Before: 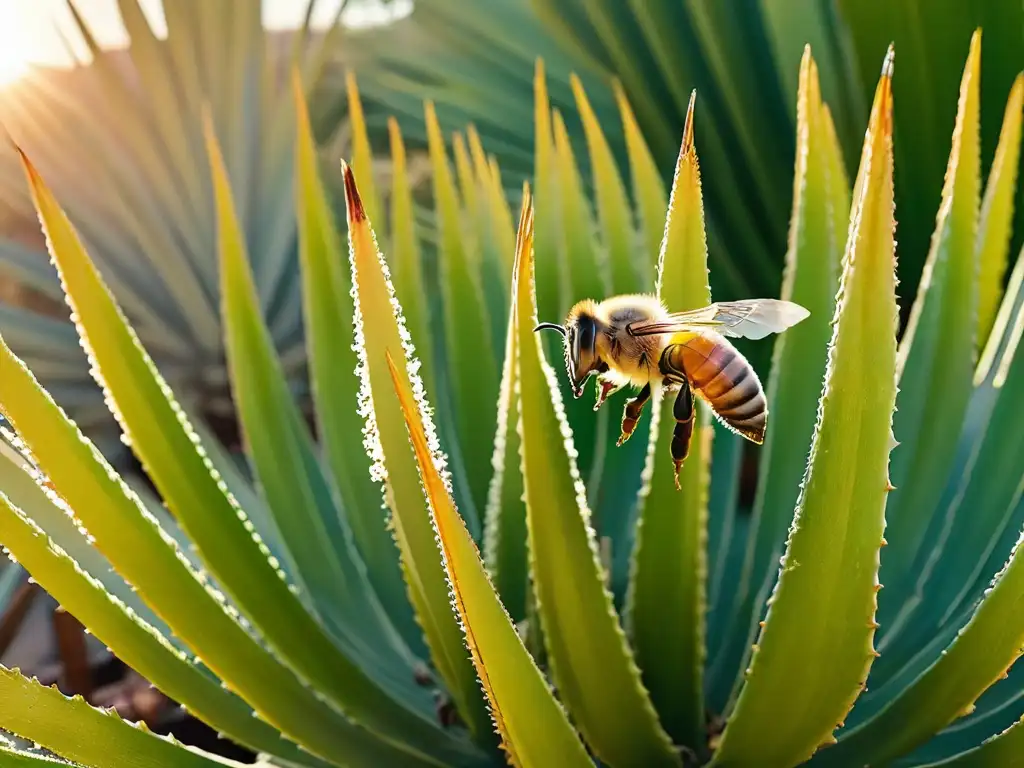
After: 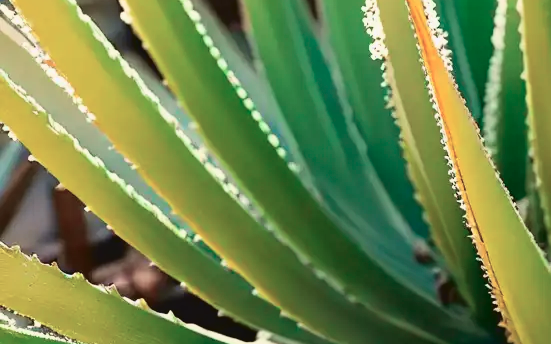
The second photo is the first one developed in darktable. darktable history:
tone curve: curves: ch0 [(0, 0.039) (0.104, 0.094) (0.285, 0.301) (0.689, 0.764) (0.89, 0.926) (0.994, 0.971)]; ch1 [(0, 0) (0.337, 0.249) (0.437, 0.411) (0.485, 0.487) (0.515, 0.514) (0.566, 0.563) (0.641, 0.655) (1, 1)]; ch2 [(0, 0) (0.314, 0.301) (0.421, 0.411) (0.502, 0.505) (0.528, 0.54) (0.557, 0.555) (0.612, 0.583) (0.722, 0.67) (1, 1)], color space Lab, independent channels, preserve colors none
crop and rotate: top 54.991%, right 46.149%, bottom 0.175%
